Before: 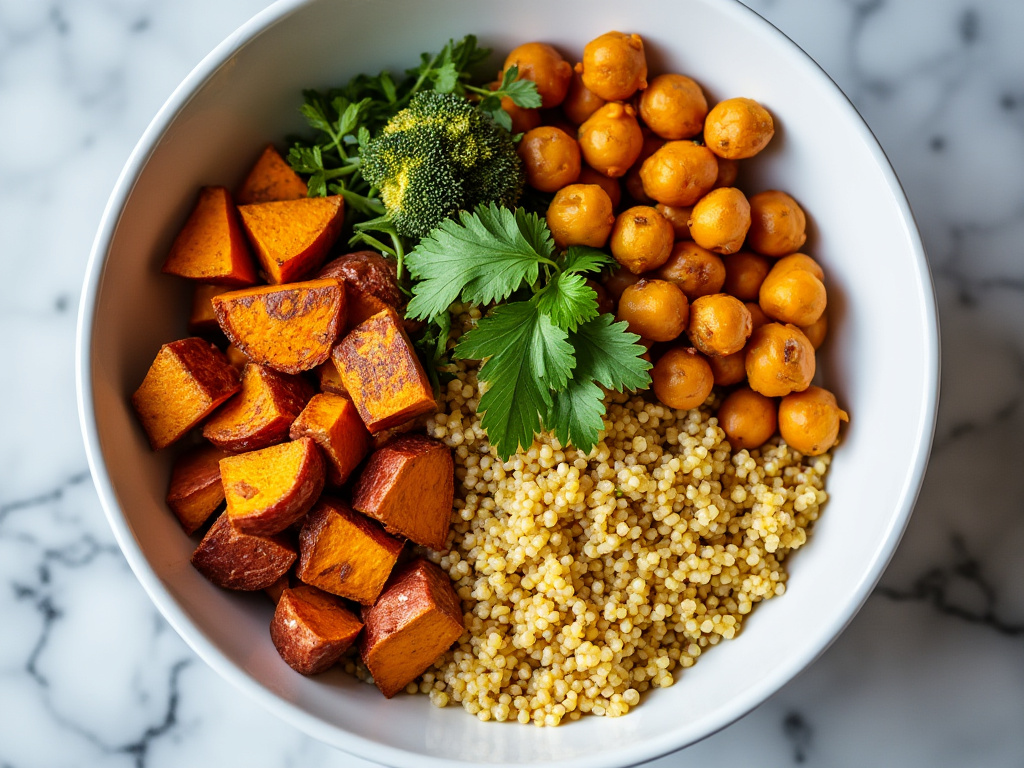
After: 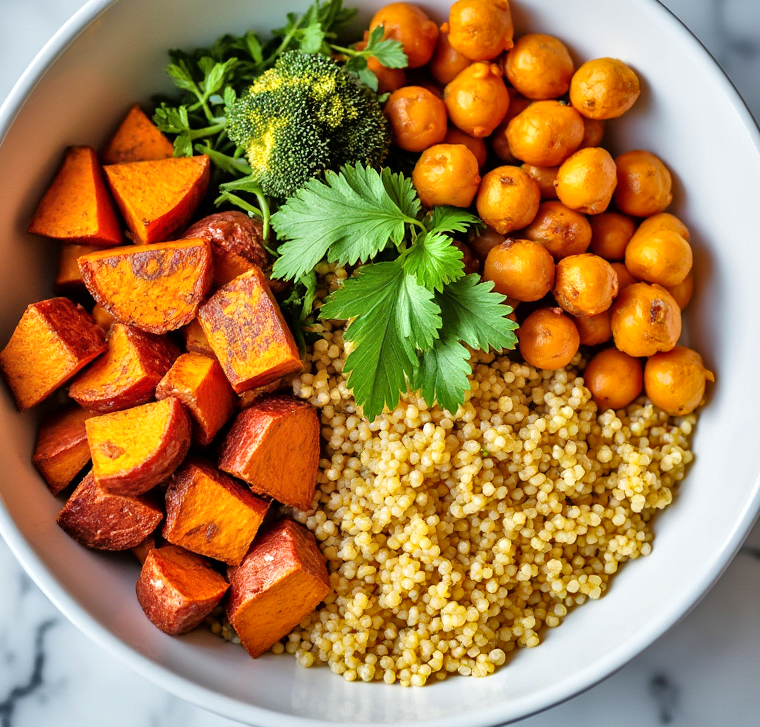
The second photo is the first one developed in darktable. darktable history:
crop and rotate: left 13.15%, top 5.251%, right 12.609%
shadows and highlights: soften with gaussian
tone equalizer: -7 EV 0.15 EV, -6 EV 0.6 EV, -5 EV 1.15 EV, -4 EV 1.33 EV, -3 EV 1.15 EV, -2 EV 0.6 EV, -1 EV 0.15 EV, mask exposure compensation -0.5 EV
